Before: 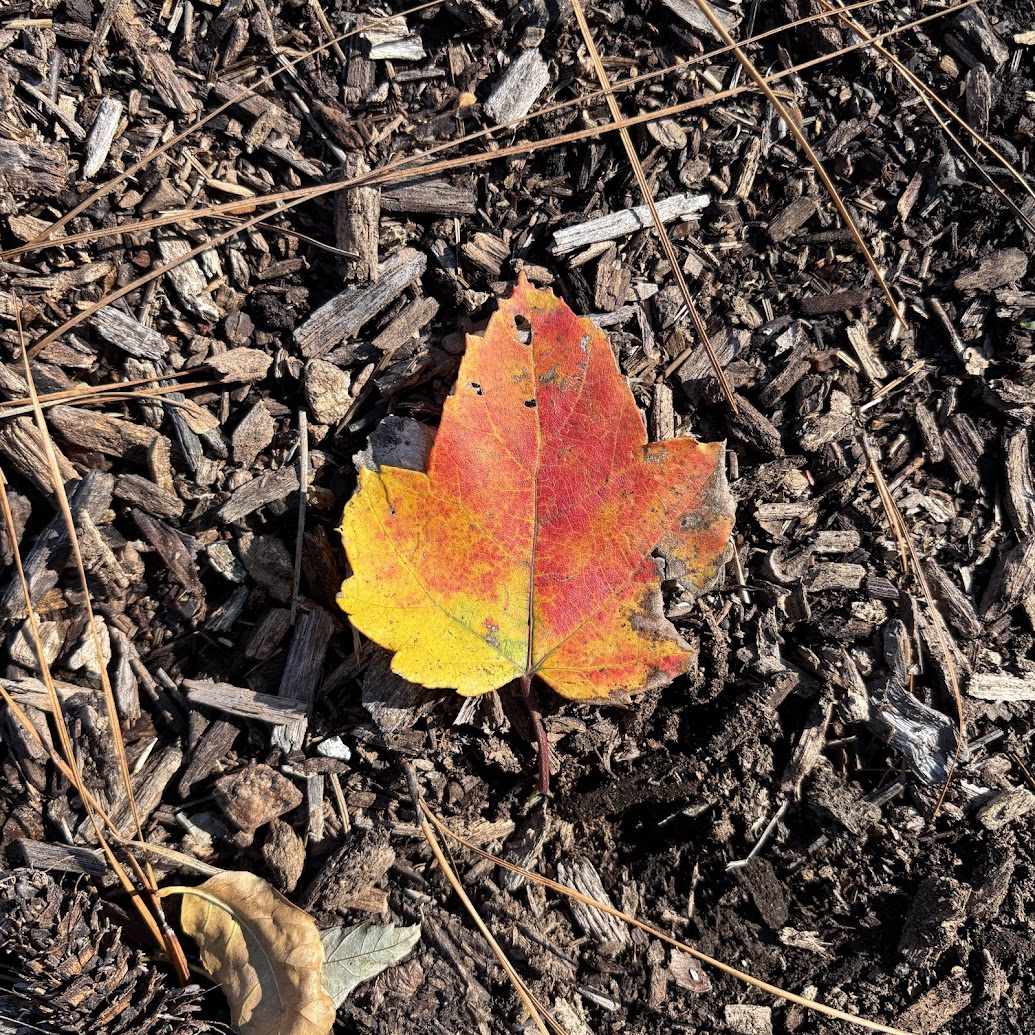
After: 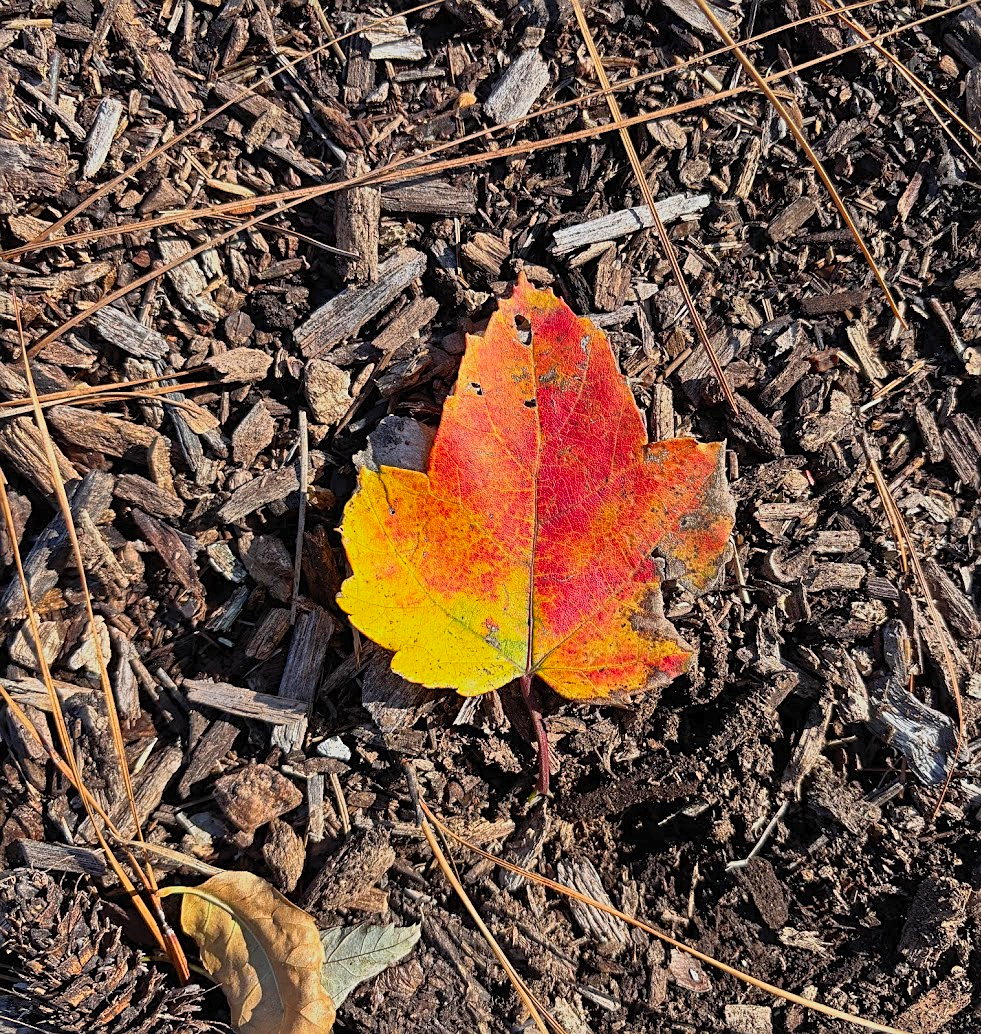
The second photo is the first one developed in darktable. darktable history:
crop and rotate: right 5.157%
tone equalizer: -8 EV -0.027 EV, -7 EV 0.04 EV, -6 EV -0.007 EV, -5 EV 0.008 EV, -4 EV -0.05 EV, -3 EV -0.234 EV, -2 EV -0.646 EV, -1 EV -0.966 EV, +0 EV -0.965 EV
sharpen: on, module defaults
contrast brightness saturation: contrast 0.243, brightness 0.248, saturation 0.384
